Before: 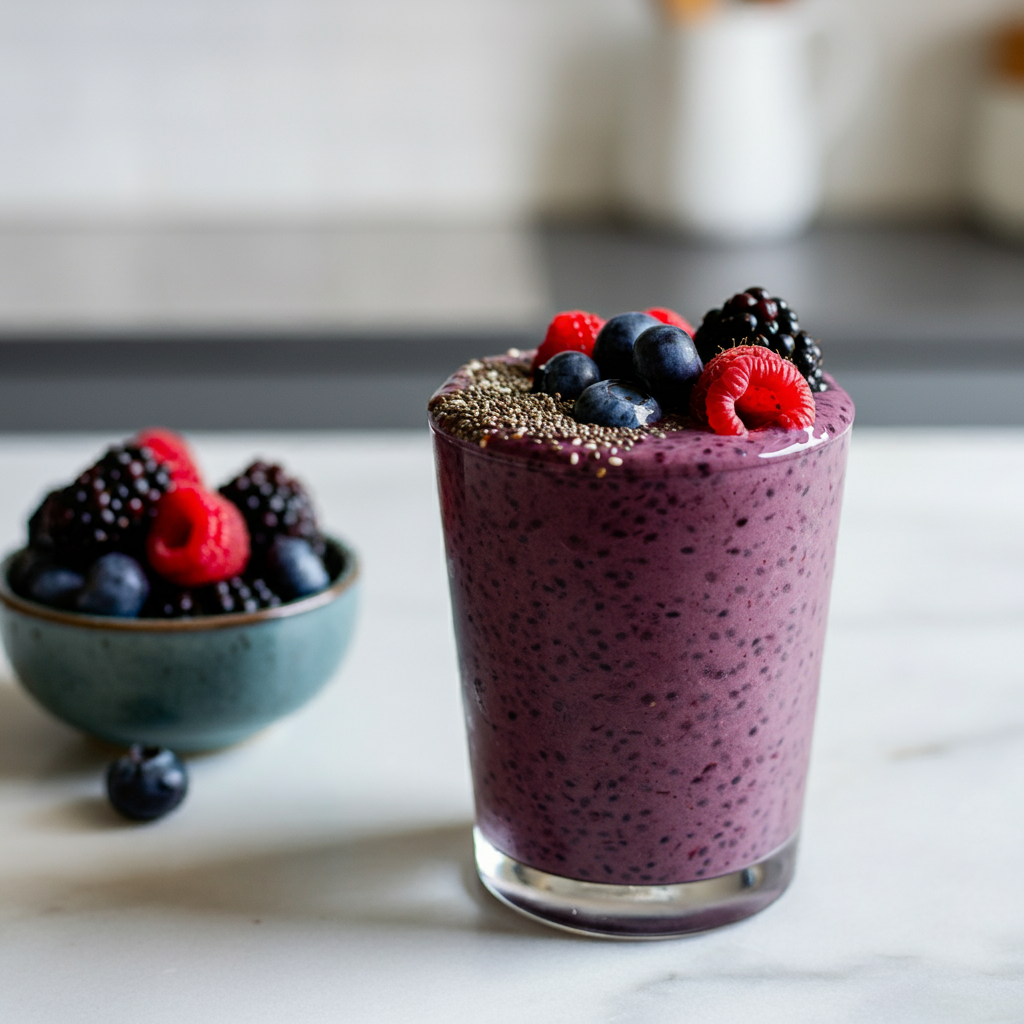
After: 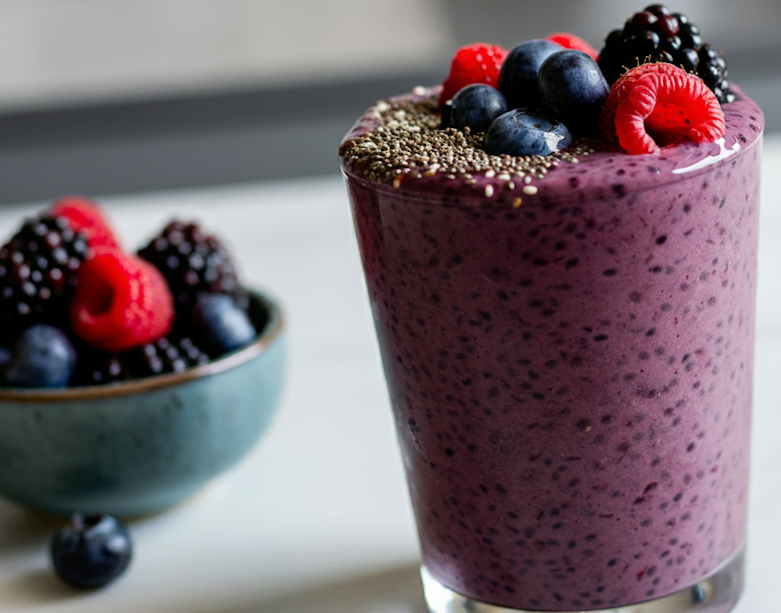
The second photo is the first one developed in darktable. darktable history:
rotate and perspective: rotation -4.98°, automatic cropping off
crop: left 11.123%, top 27.61%, right 18.3%, bottom 17.034%
